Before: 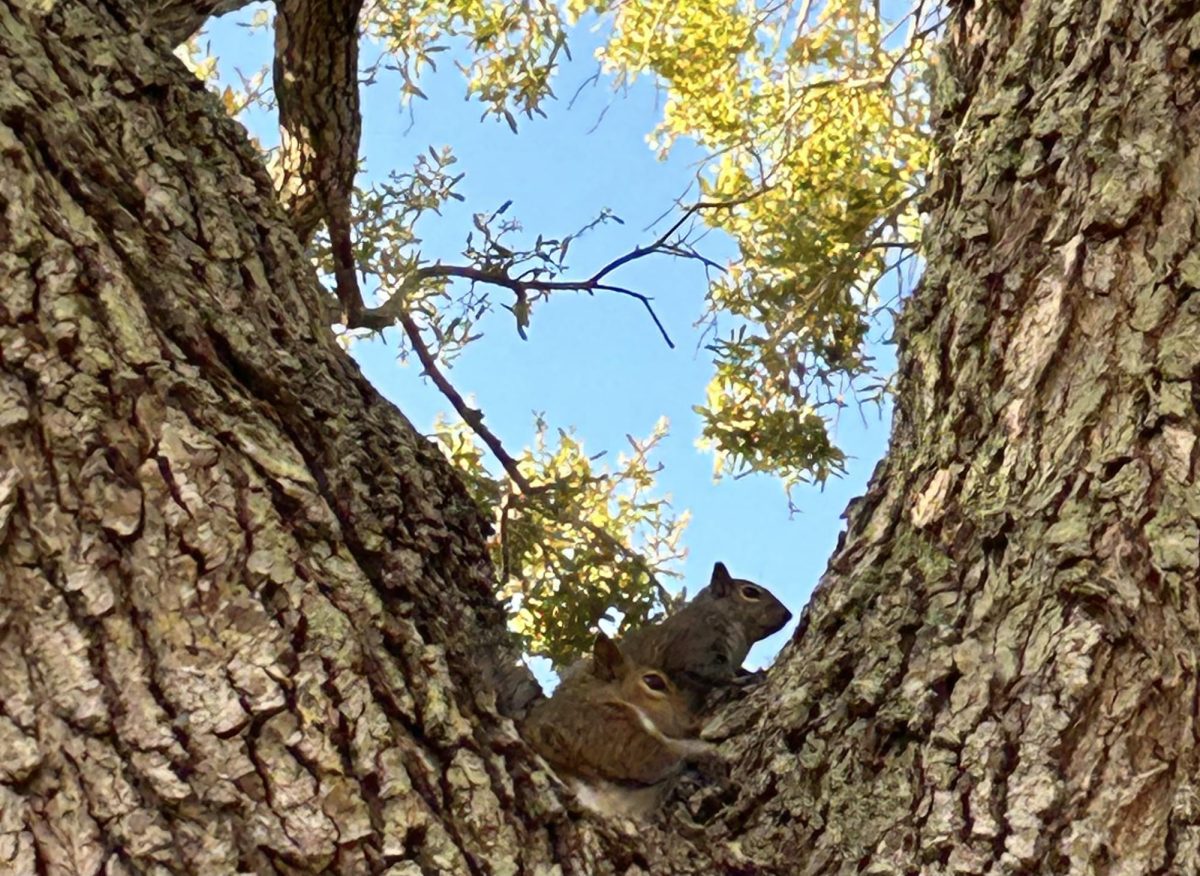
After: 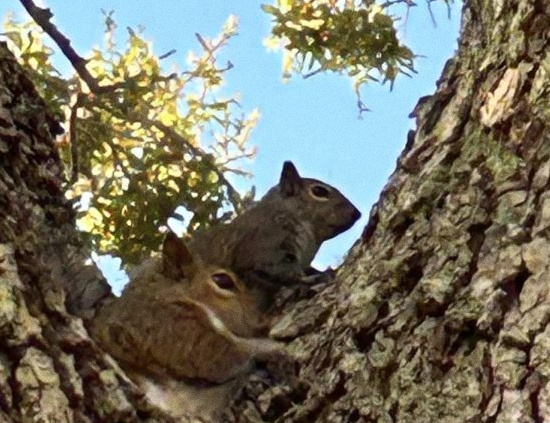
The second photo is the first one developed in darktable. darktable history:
grain: coarseness 0.09 ISO
crop: left 35.976%, top 45.819%, right 18.162%, bottom 5.807%
